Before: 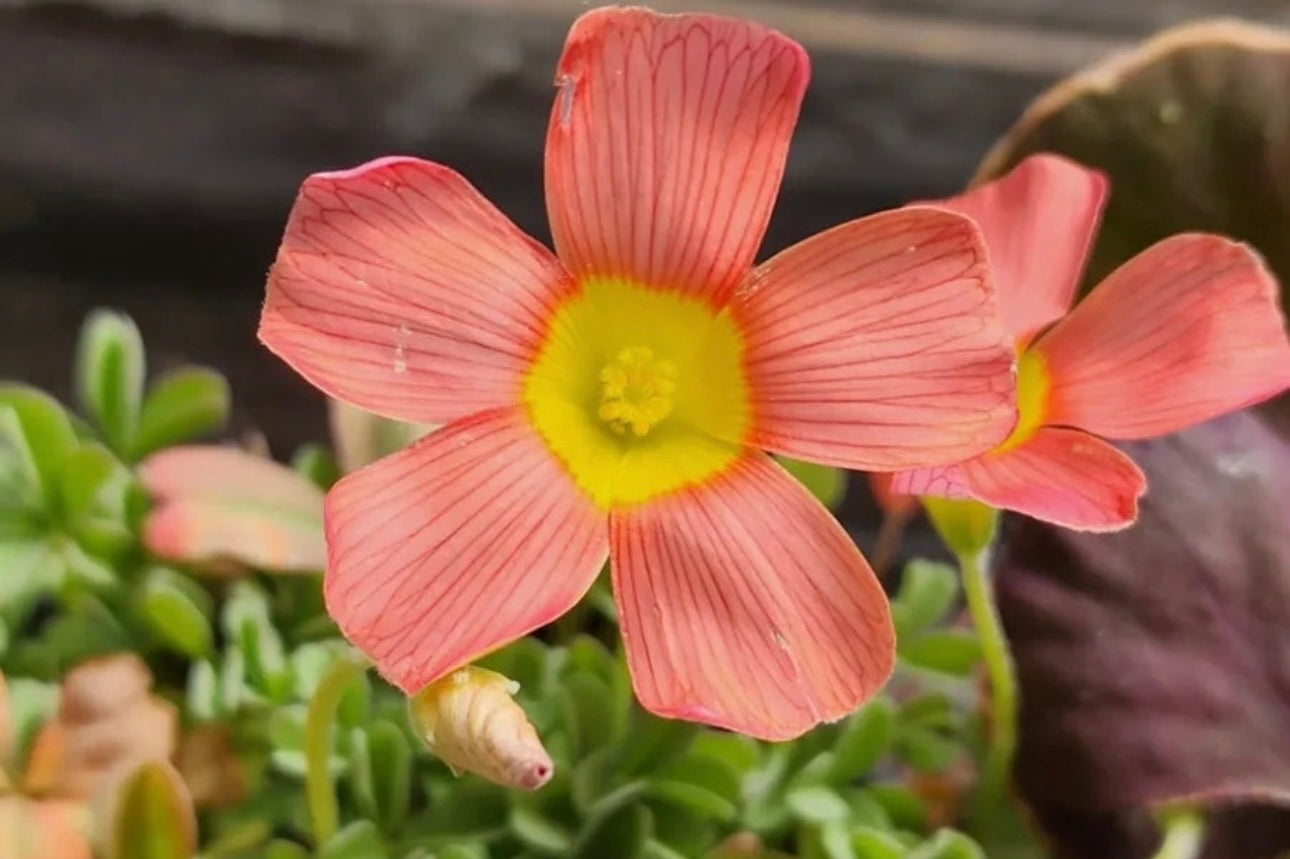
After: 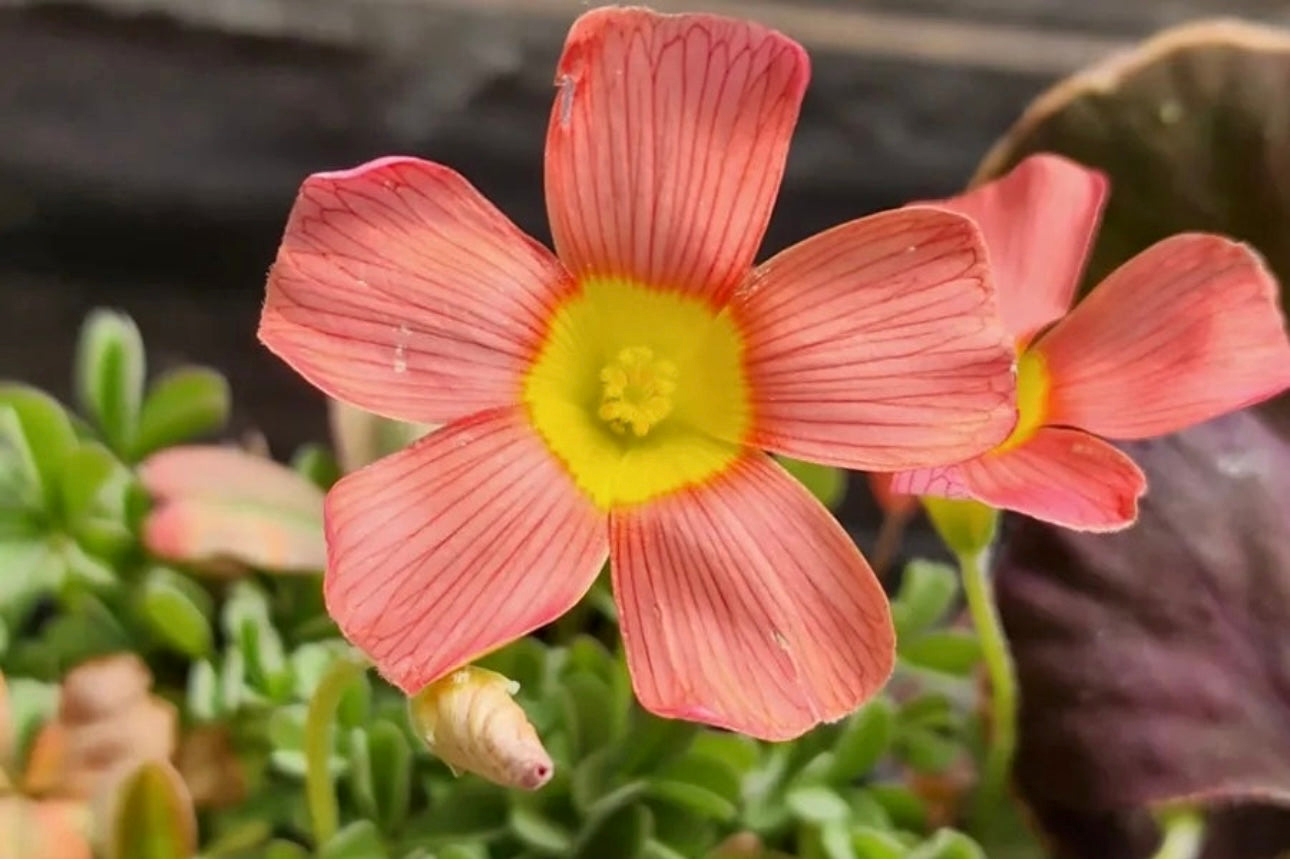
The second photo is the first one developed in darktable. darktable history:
local contrast: mode bilateral grid, contrast 20, coarseness 50, detail 120%, midtone range 0.2
